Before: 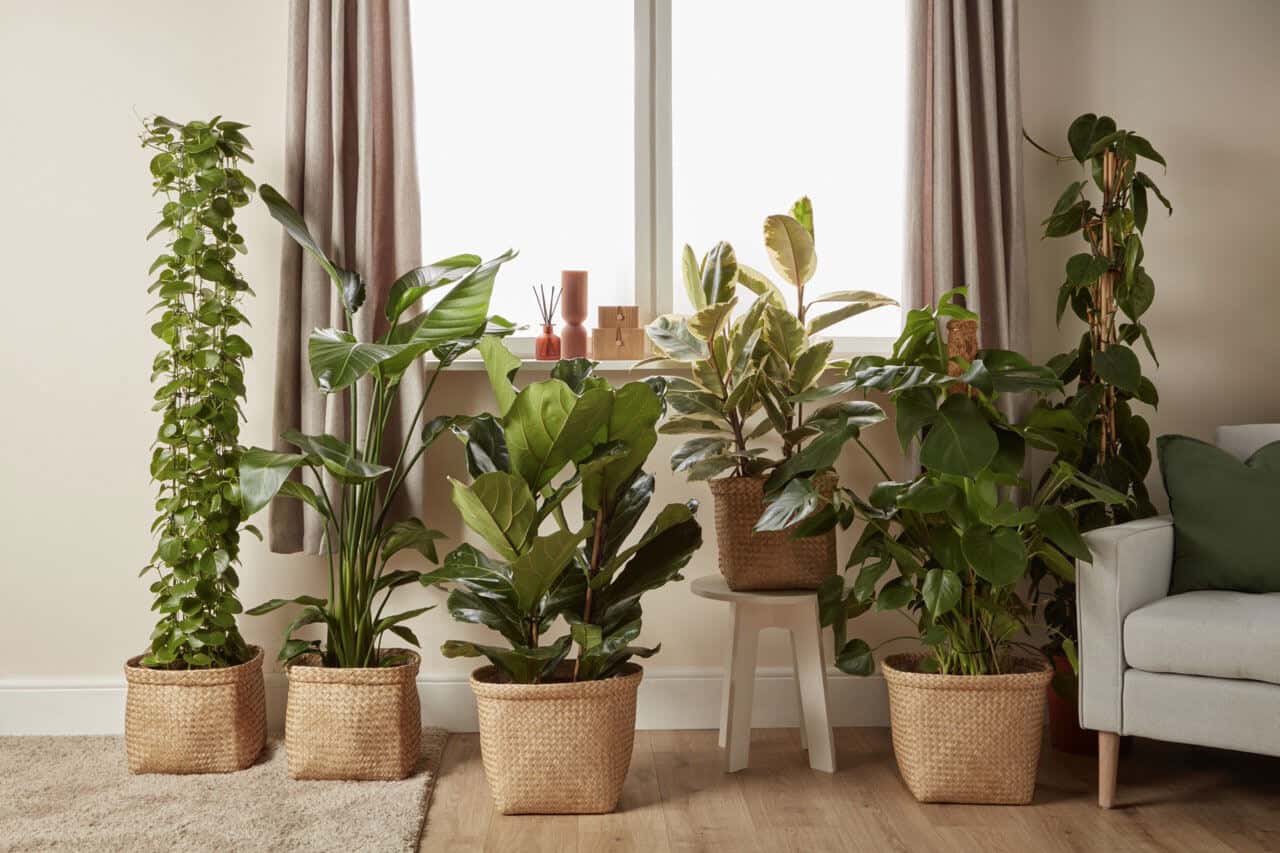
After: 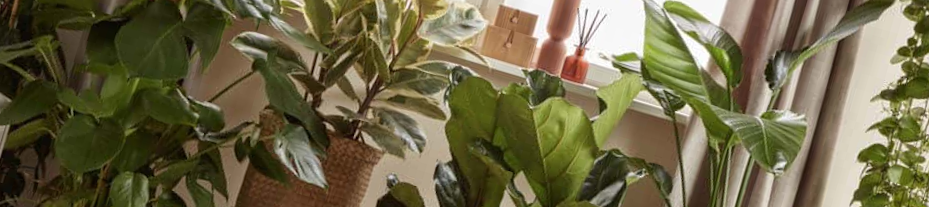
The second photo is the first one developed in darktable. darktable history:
crop and rotate: angle 16.12°, top 30.835%, bottom 35.653%
tone equalizer: on, module defaults
